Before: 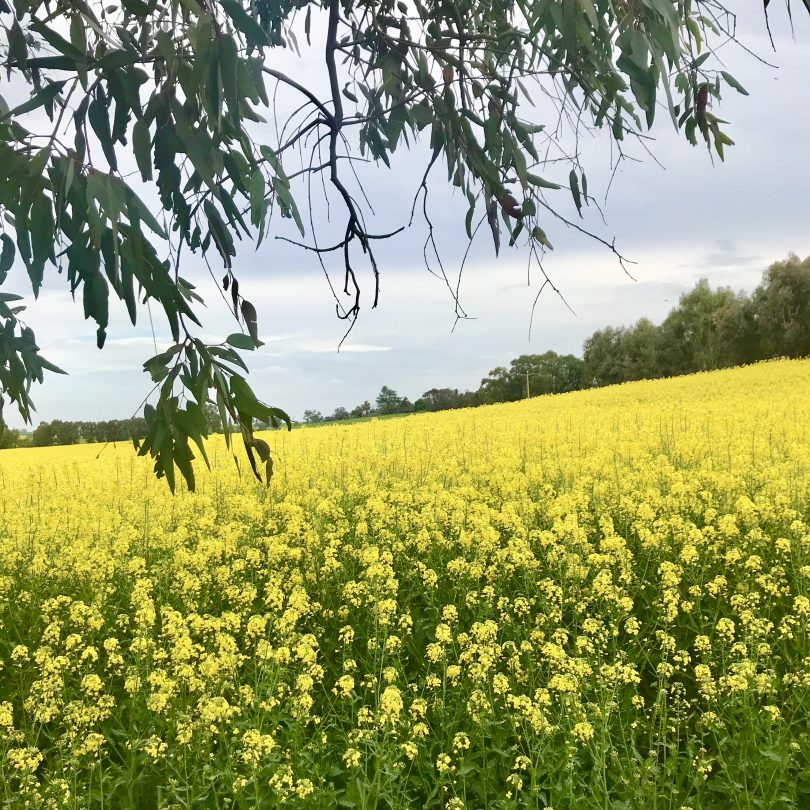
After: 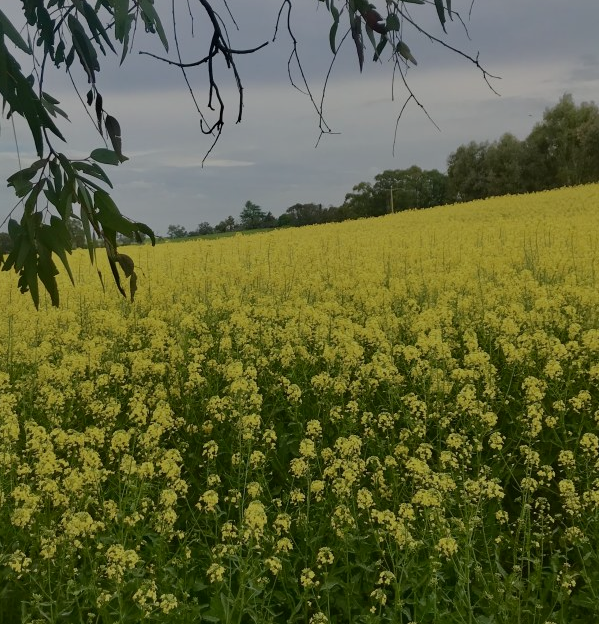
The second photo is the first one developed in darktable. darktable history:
crop: left 16.871%, top 22.857%, right 9.116%
exposure: exposure -1.468 EV, compensate highlight preservation false
